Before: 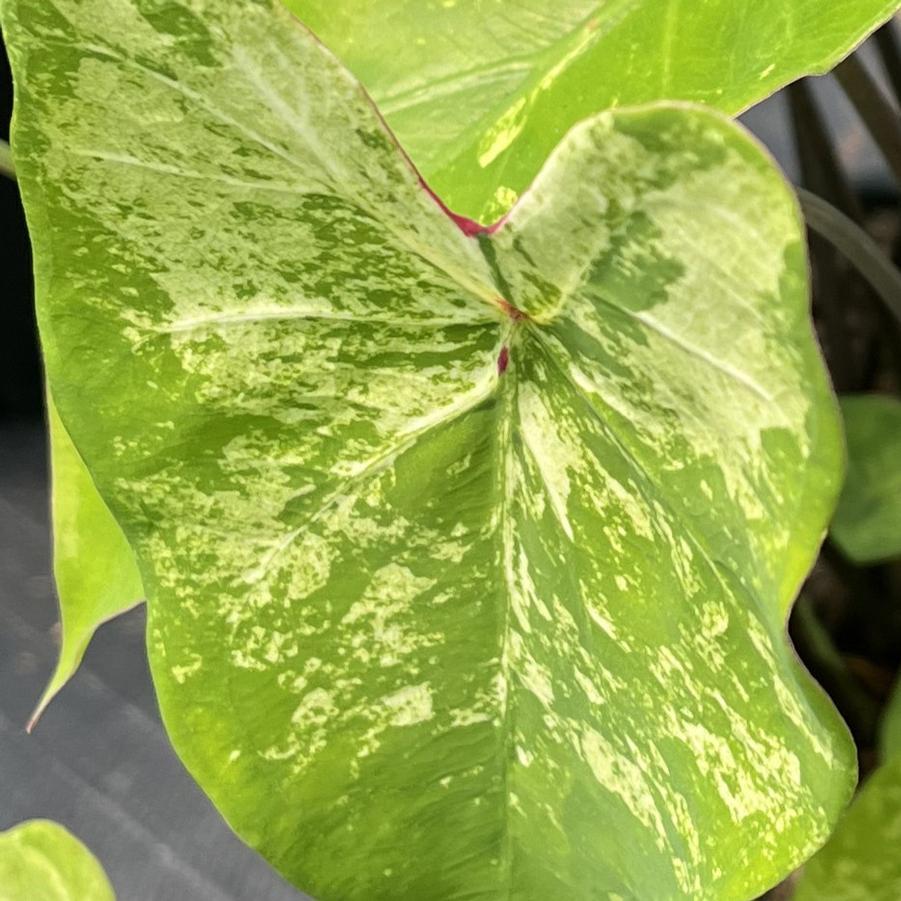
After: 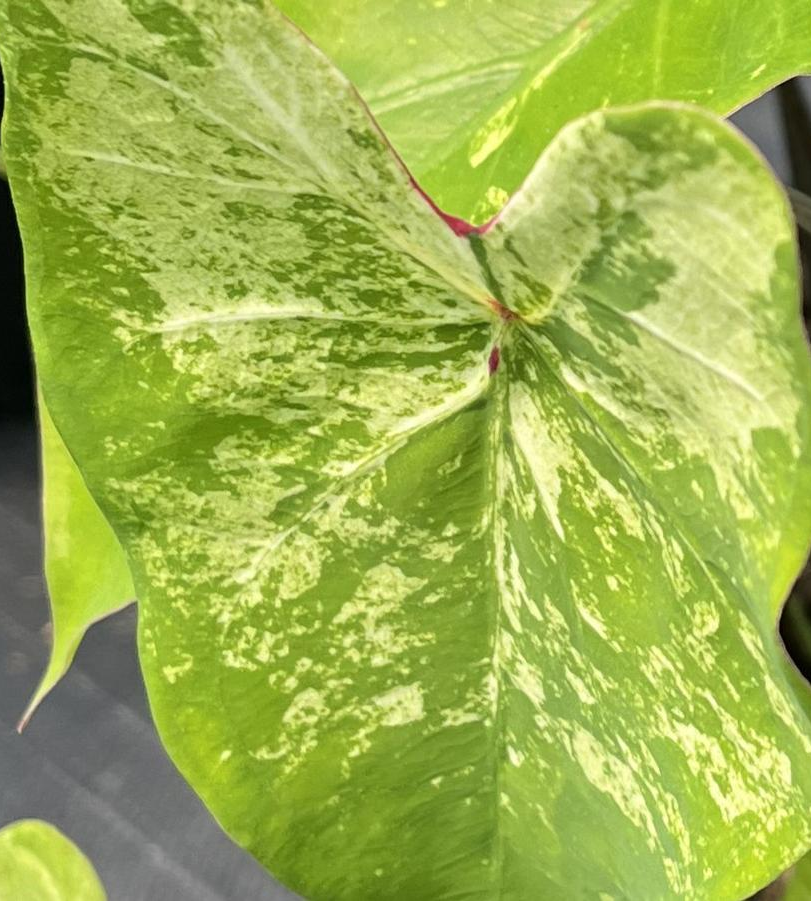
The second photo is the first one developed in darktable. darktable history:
crop and rotate: left 1.088%, right 8.807%
exposure: compensate highlight preservation false
